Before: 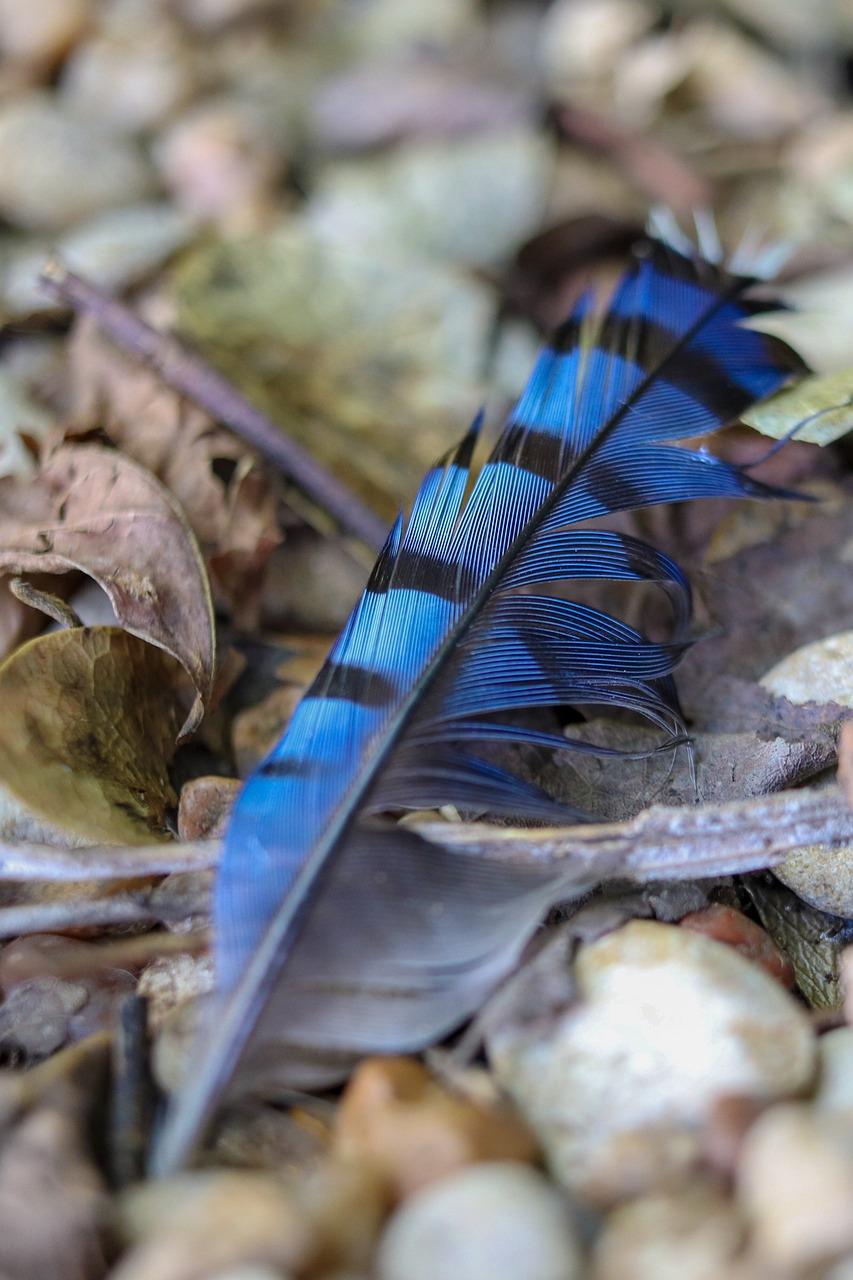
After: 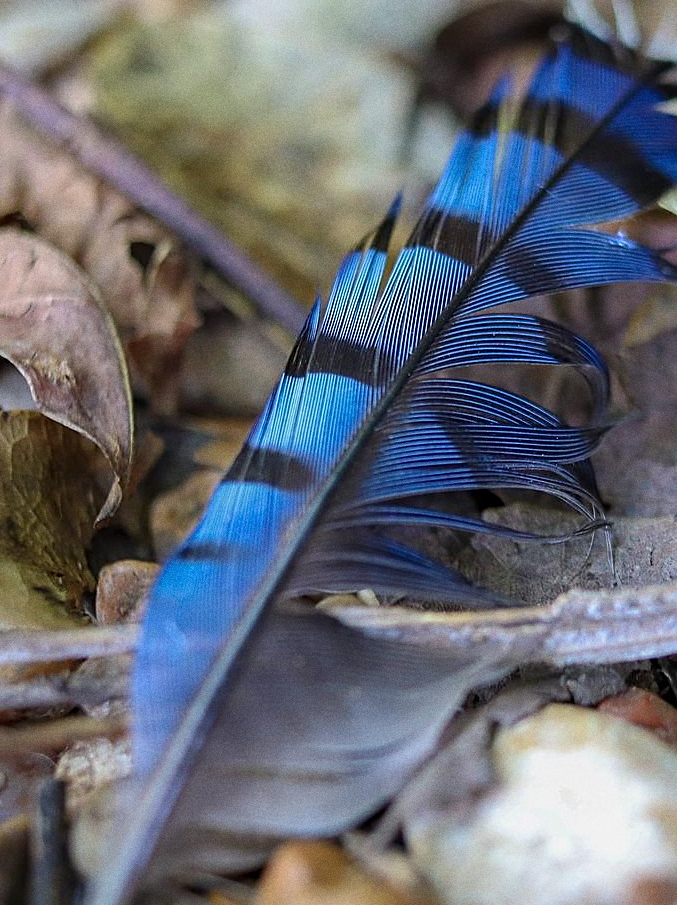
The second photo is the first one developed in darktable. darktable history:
grain: coarseness 22.88 ISO
sharpen: on, module defaults
crop: left 9.712%, top 16.928%, right 10.845%, bottom 12.332%
